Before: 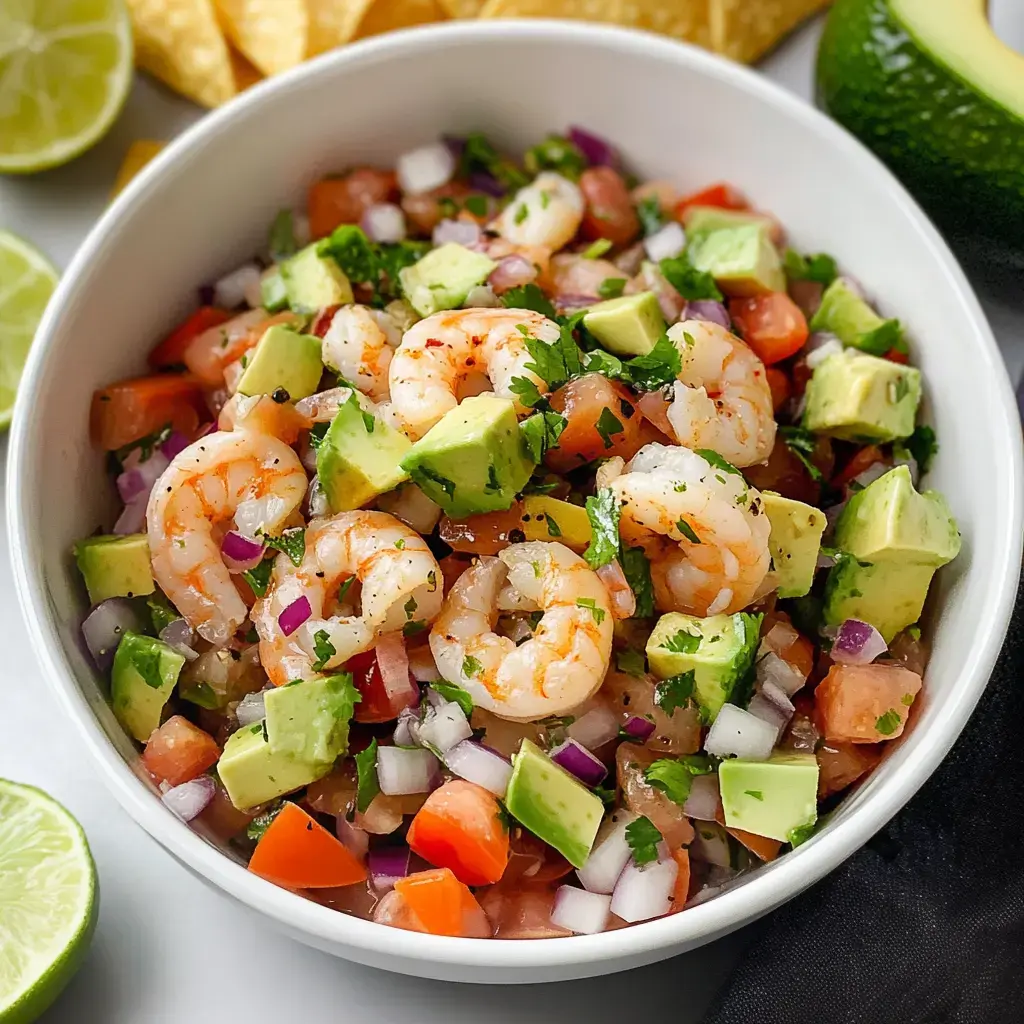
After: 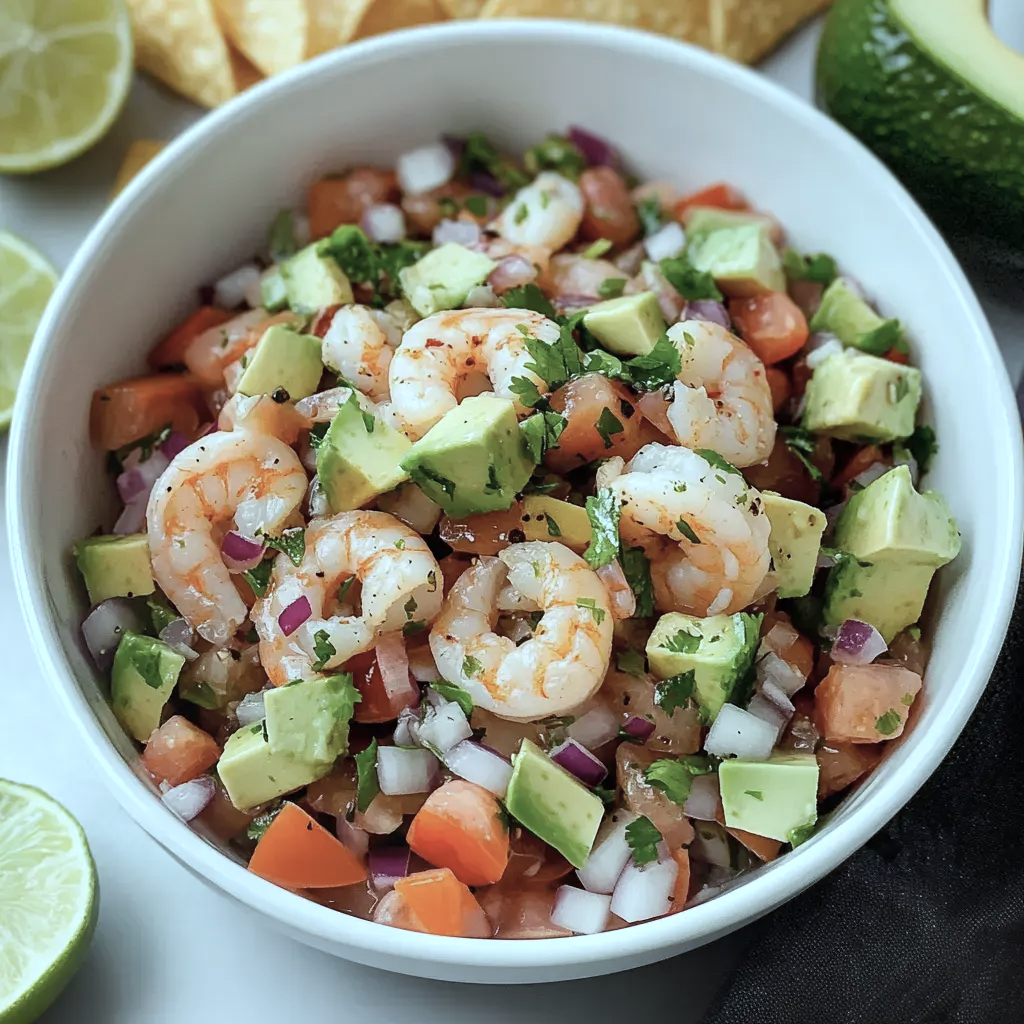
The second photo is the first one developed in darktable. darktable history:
color correction: highlights a* -12.58, highlights b* -17.47, saturation 0.713
